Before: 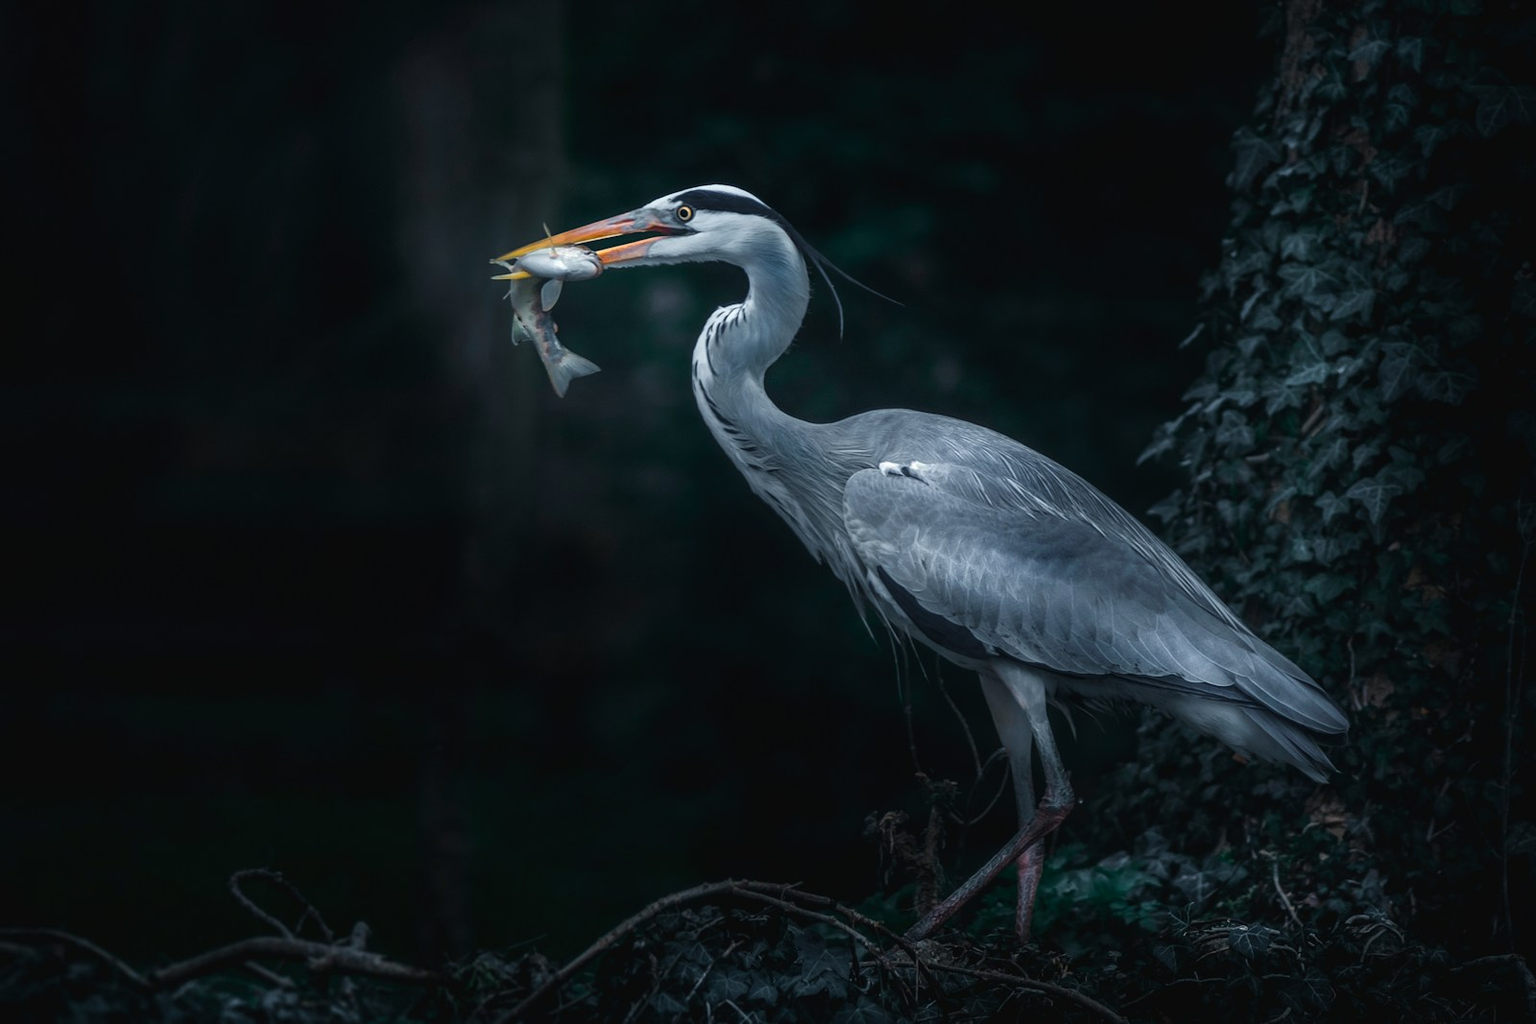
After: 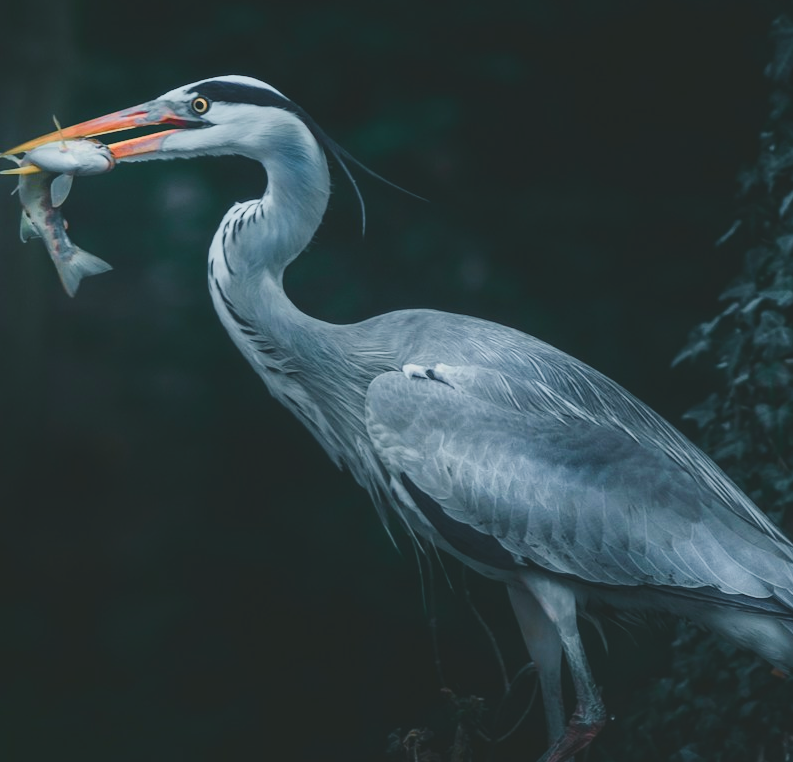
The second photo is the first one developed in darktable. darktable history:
crop: left 32.075%, top 10.976%, right 18.355%, bottom 17.596%
exposure: black level correction -0.023, exposure -0.039 EV, compensate highlight preservation false
color balance rgb: shadows lift › chroma 1%, shadows lift › hue 113°, highlights gain › chroma 0.2%, highlights gain › hue 333°, perceptual saturation grading › global saturation 20%, perceptual saturation grading › highlights -50%, perceptual saturation grading › shadows 25%, contrast -10%
tone curve: curves: ch0 [(0, 0) (0.128, 0.068) (0.292, 0.274) (0.453, 0.507) (0.653, 0.717) (0.785, 0.817) (0.995, 0.917)]; ch1 [(0, 0) (0.384, 0.365) (0.463, 0.447) (0.486, 0.474) (0.503, 0.497) (0.52, 0.525) (0.559, 0.591) (0.583, 0.623) (0.672, 0.699) (0.766, 0.773) (1, 1)]; ch2 [(0, 0) (0.374, 0.344) (0.446, 0.443) (0.501, 0.5) (0.527, 0.549) (0.565, 0.582) (0.624, 0.632) (1, 1)], color space Lab, independent channels, preserve colors none
